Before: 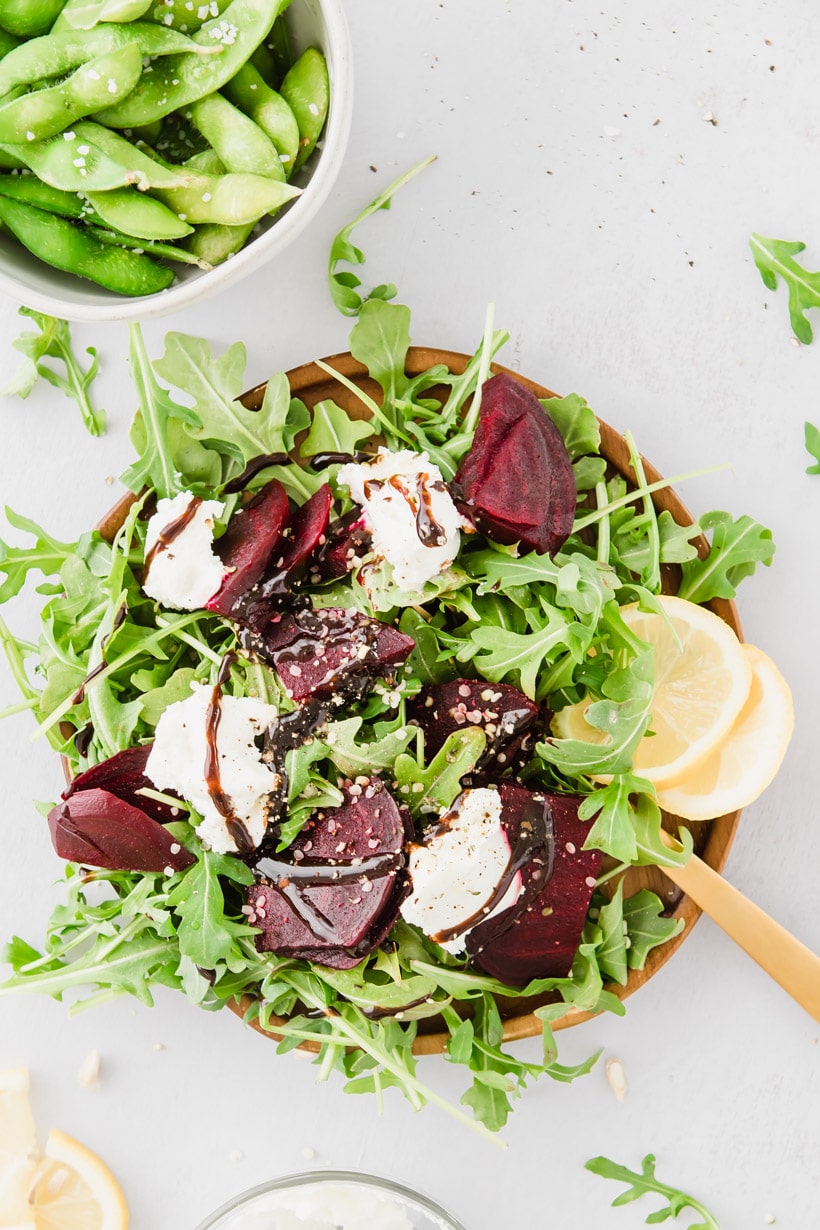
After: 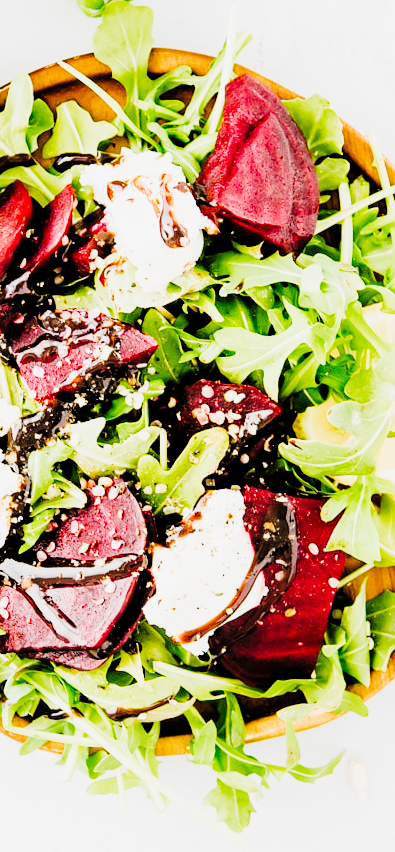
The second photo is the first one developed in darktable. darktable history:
tone curve: curves: ch0 [(0, 0) (0.004, 0) (0.133, 0.071) (0.325, 0.456) (0.832, 0.957) (1, 1)], preserve colors none
crop: left 31.352%, top 24.339%, right 20.397%, bottom 6.34%
color balance rgb: perceptual saturation grading › global saturation 30.159%, contrast -29.585%
filmic rgb: black relative exposure -3.64 EV, white relative exposure 2.44 EV, threshold 2.95 EV, hardness 3.29, color science v4 (2020), enable highlight reconstruction true
